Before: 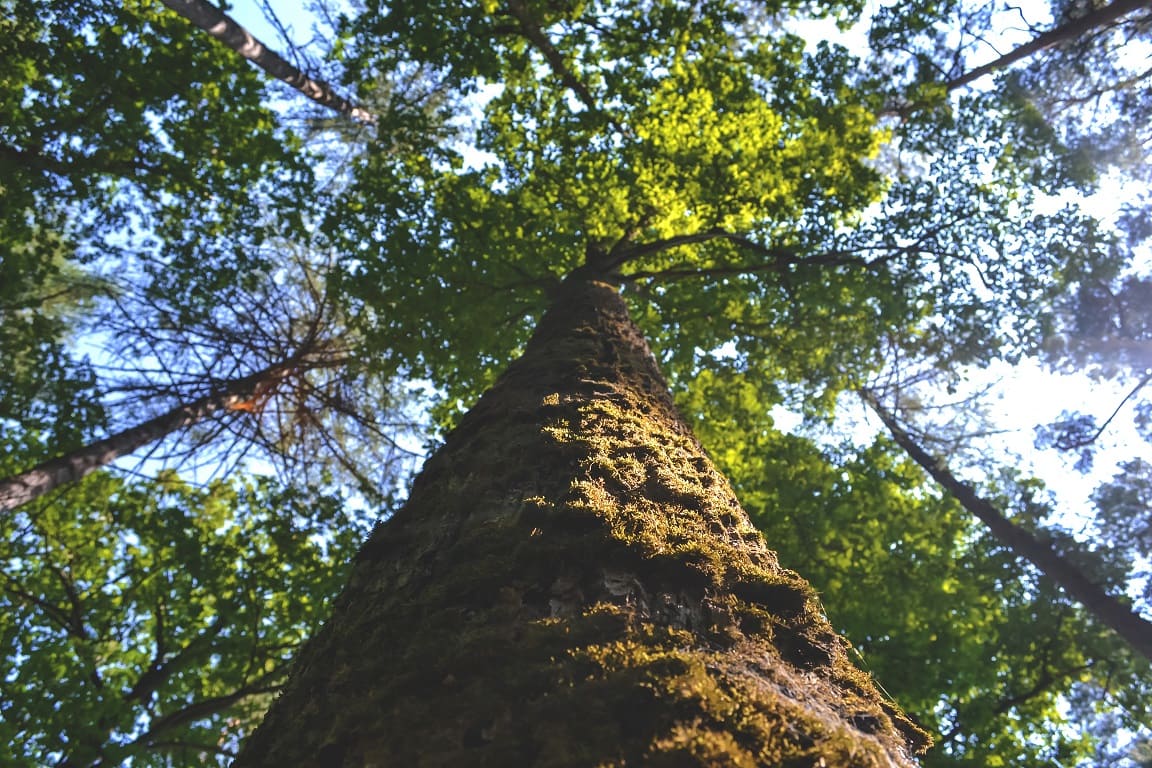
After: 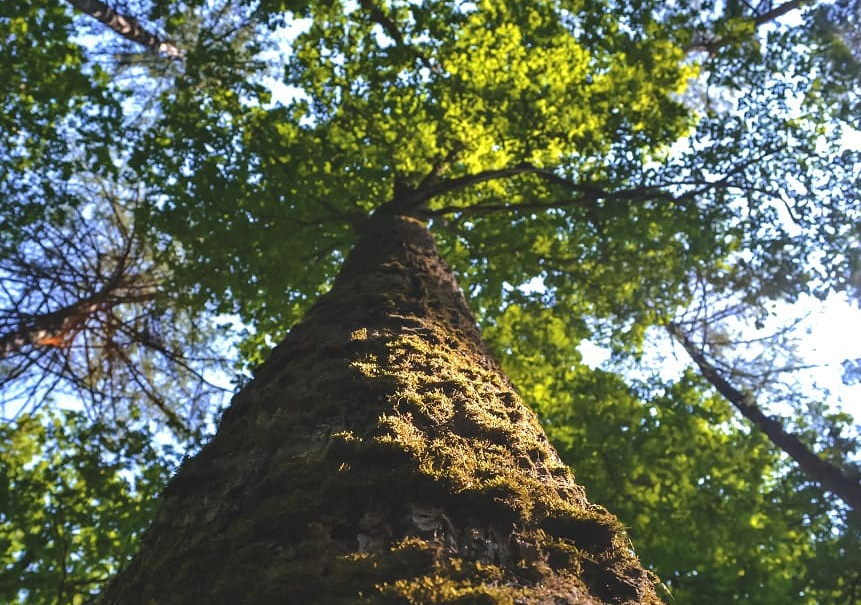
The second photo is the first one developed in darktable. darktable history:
crop: left 16.716%, top 8.583%, right 8.528%, bottom 12.639%
haze removal: compatibility mode true, adaptive false
